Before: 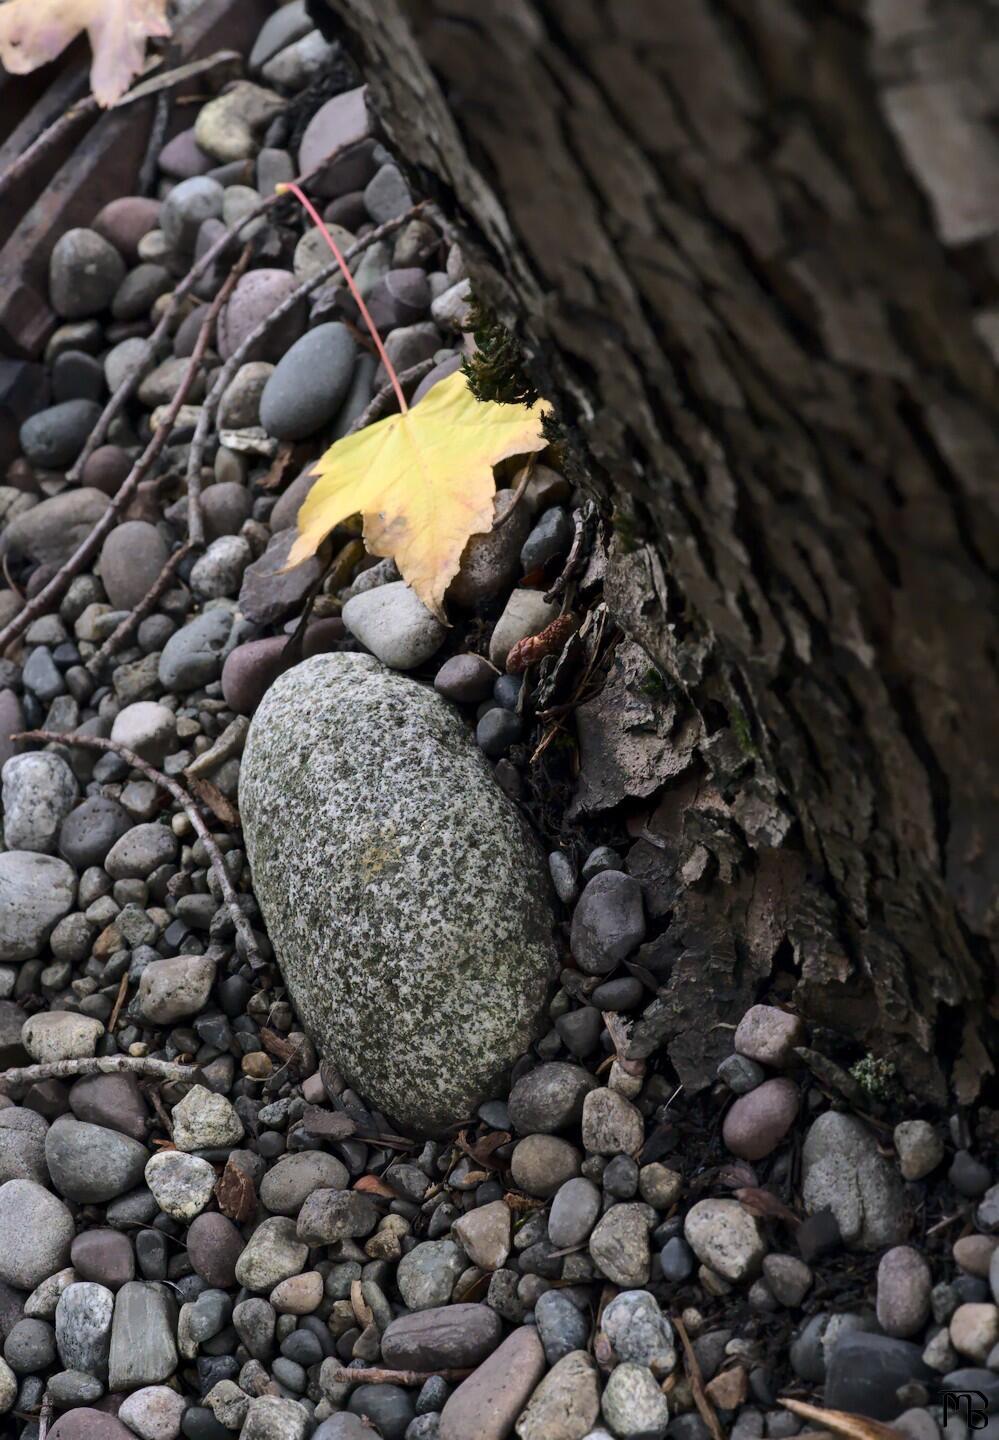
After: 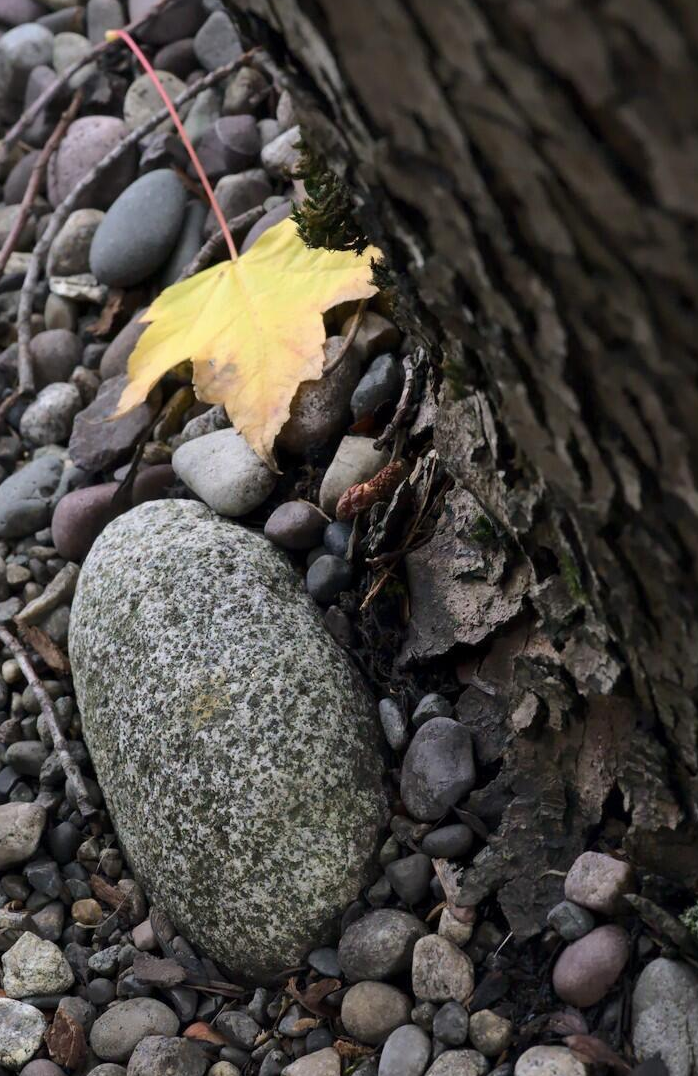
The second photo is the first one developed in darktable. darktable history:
crop and rotate: left 17.046%, top 10.659%, right 12.989%, bottom 14.553%
shadows and highlights: shadows 25, highlights -25
